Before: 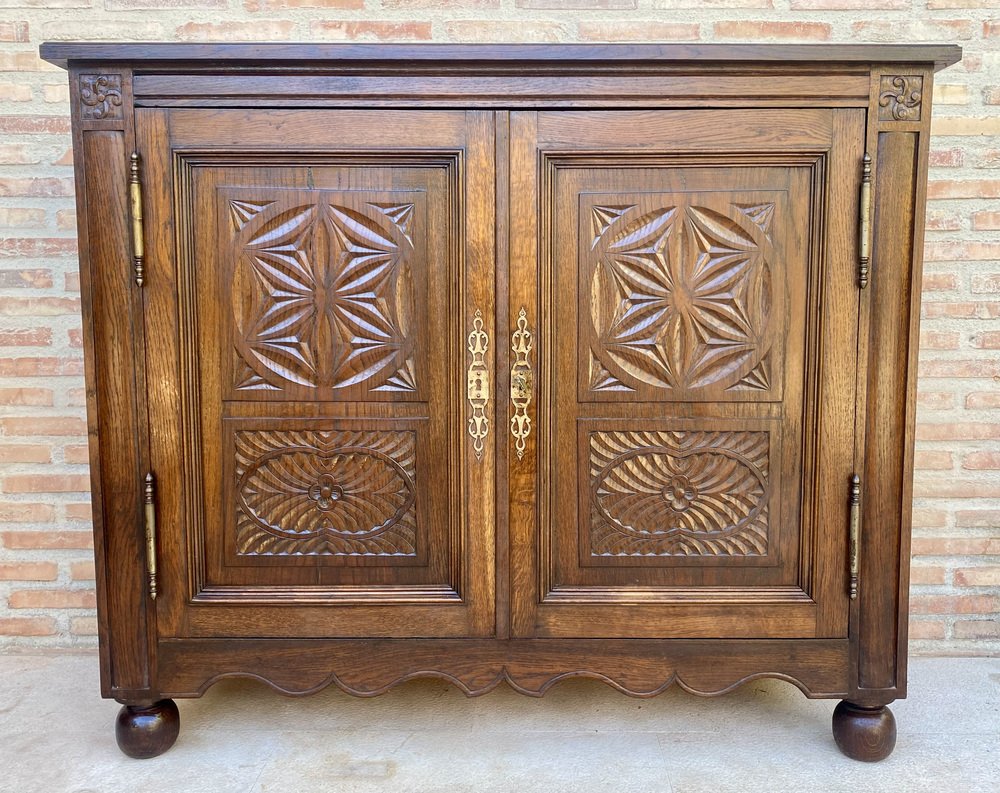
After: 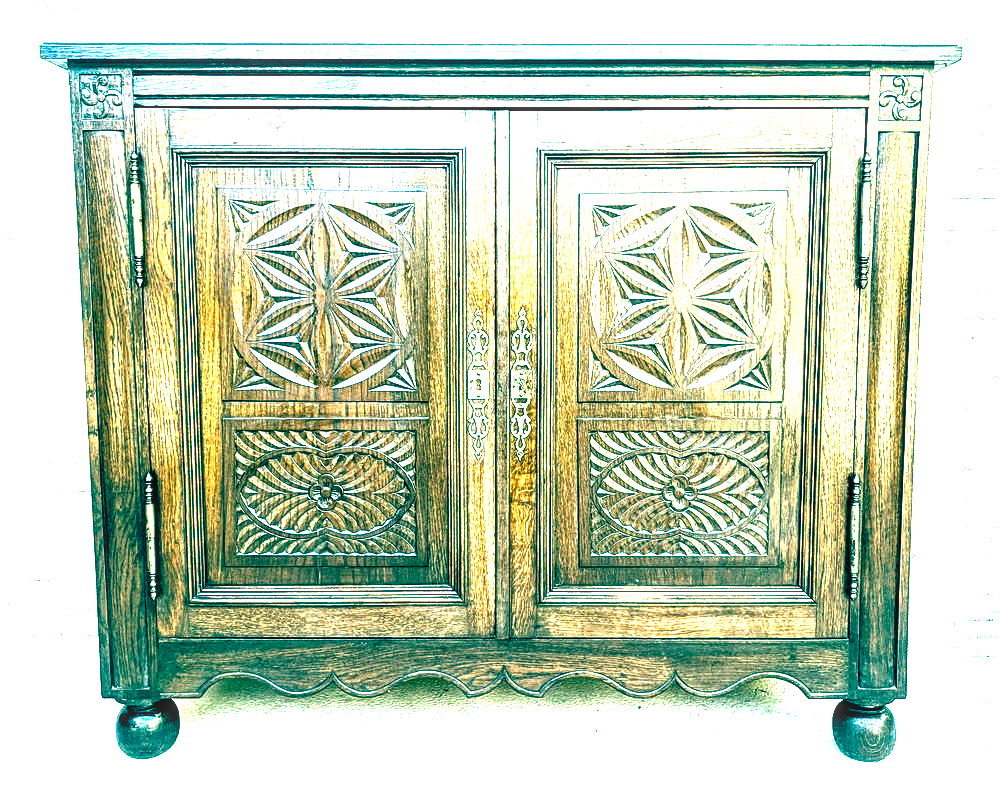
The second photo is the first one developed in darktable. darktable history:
color balance rgb: global offset › luminance -0.545%, global offset › chroma 0.907%, global offset › hue 176.24°, perceptual saturation grading › global saturation 20%, perceptual saturation grading › highlights -50.604%, perceptual saturation grading › shadows 31.069%, perceptual brilliance grading › global brilliance 29.678%, perceptual brilliance grading › highlights 49.566%, perceptual brilliance grading › mid-tones 49.197%, perceptual brilliance grading › shadows -21.471%
sharpen: on, module defaults
local contrast: highlights 60%, shadows 61%, detail 160%
